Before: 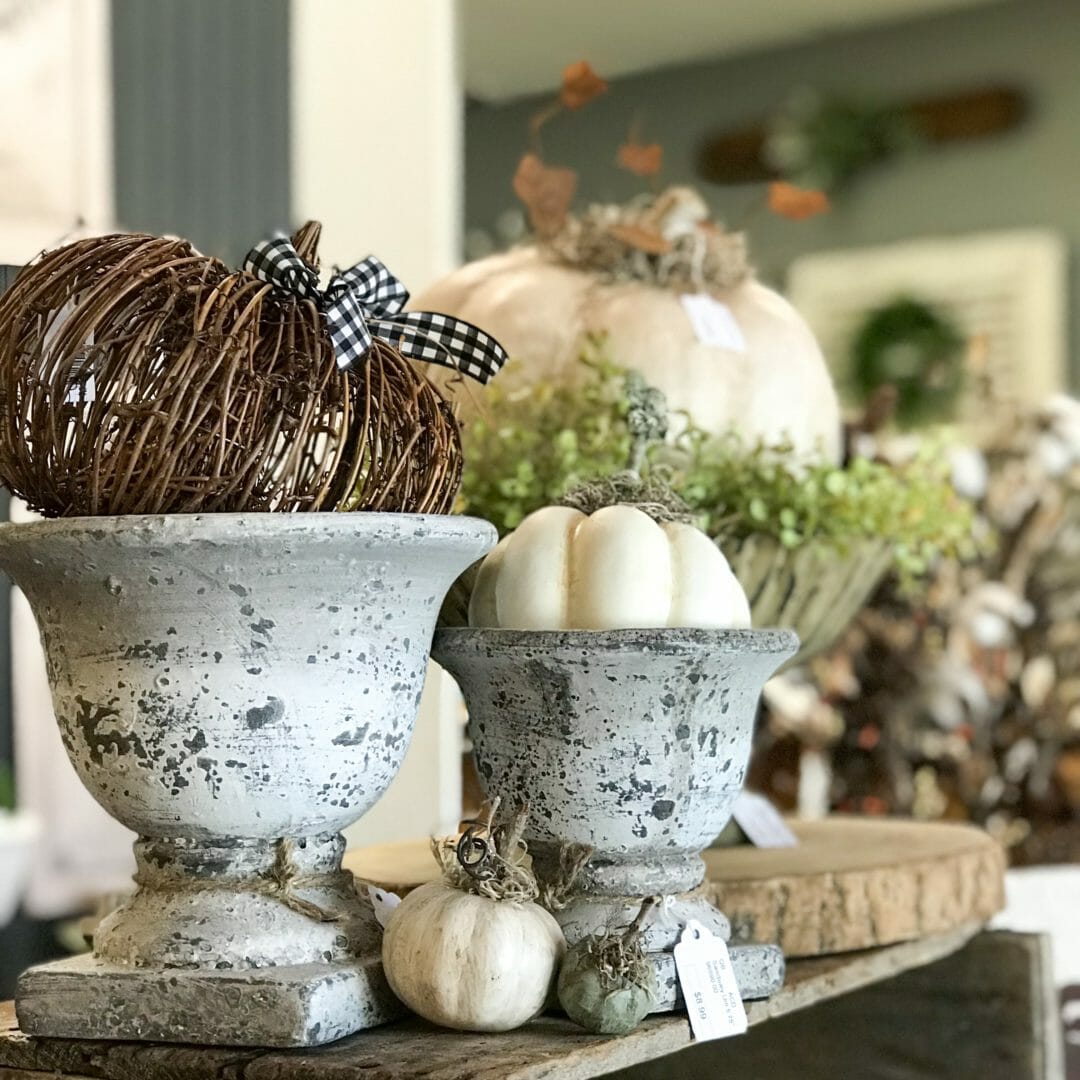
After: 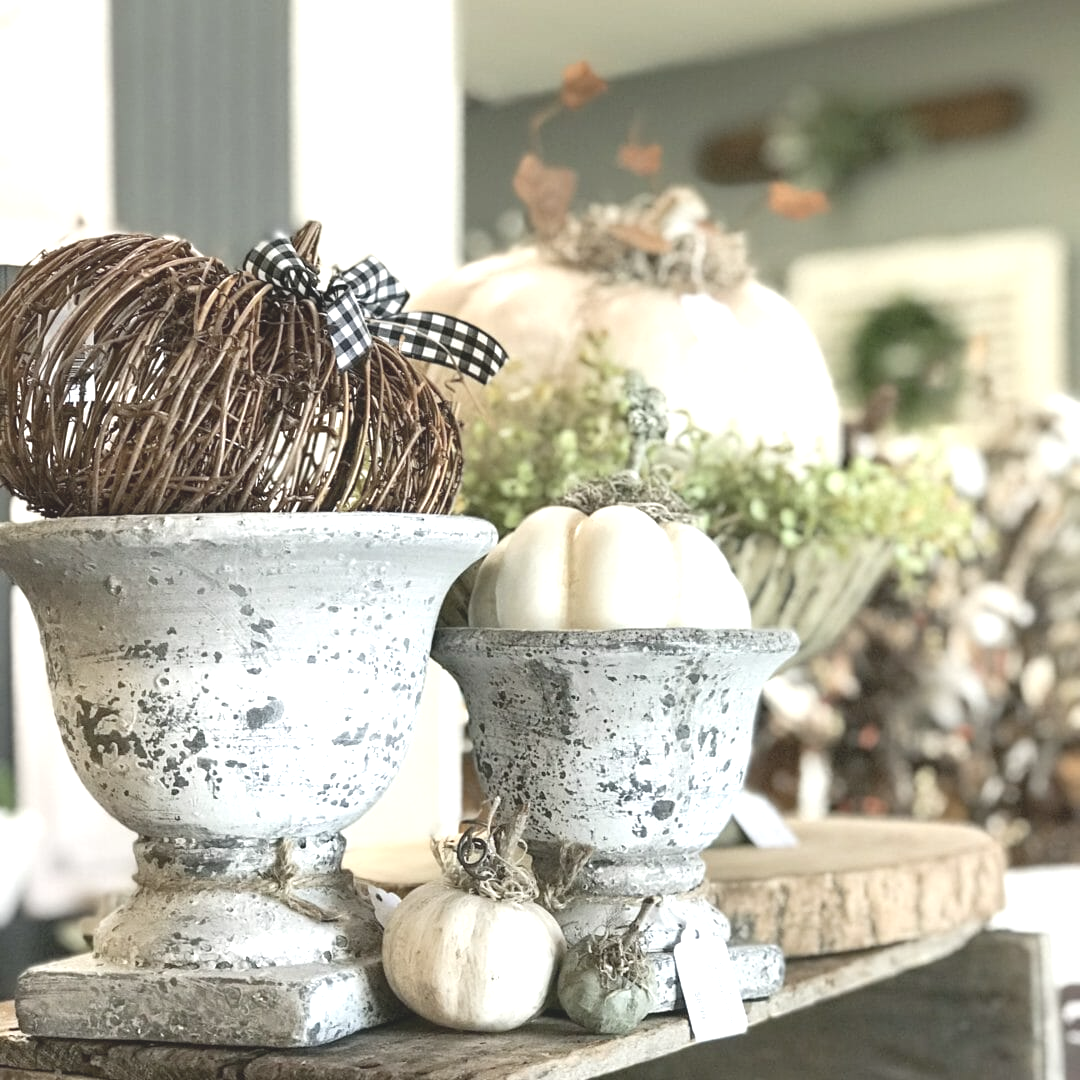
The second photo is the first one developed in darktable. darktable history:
contrast brightness saturation: contrast -0.241, saturation -0.434
exposure: black level correction 0, exposure 1.2 EV, compensate highlight preservation false
